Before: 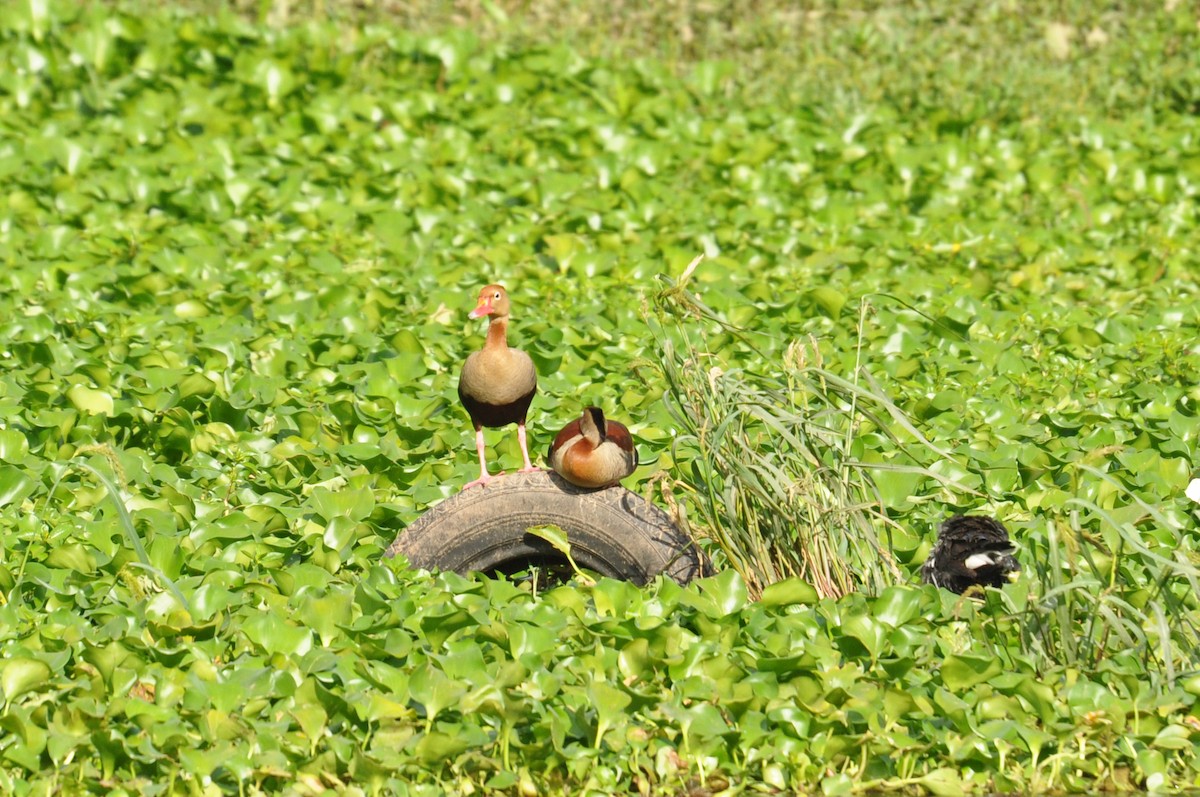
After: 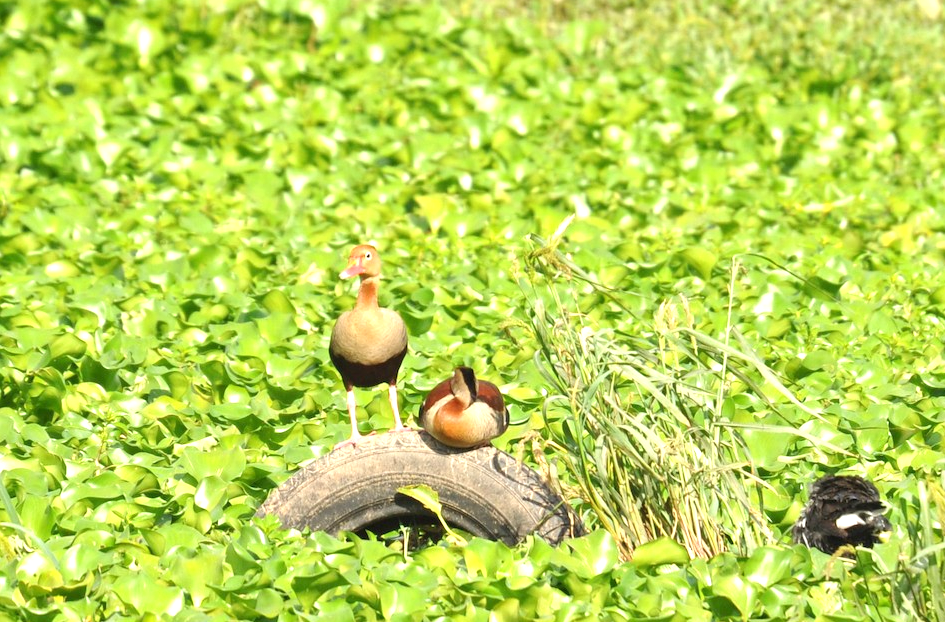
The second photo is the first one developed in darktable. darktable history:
exposure: black level correction 0, exposure 0.7 EV, compensate exposure bias true, compensate highlight preservation false
crop and rotate: left 10.77%, top 5.1%, right 10.41%, bottom 16.76%
